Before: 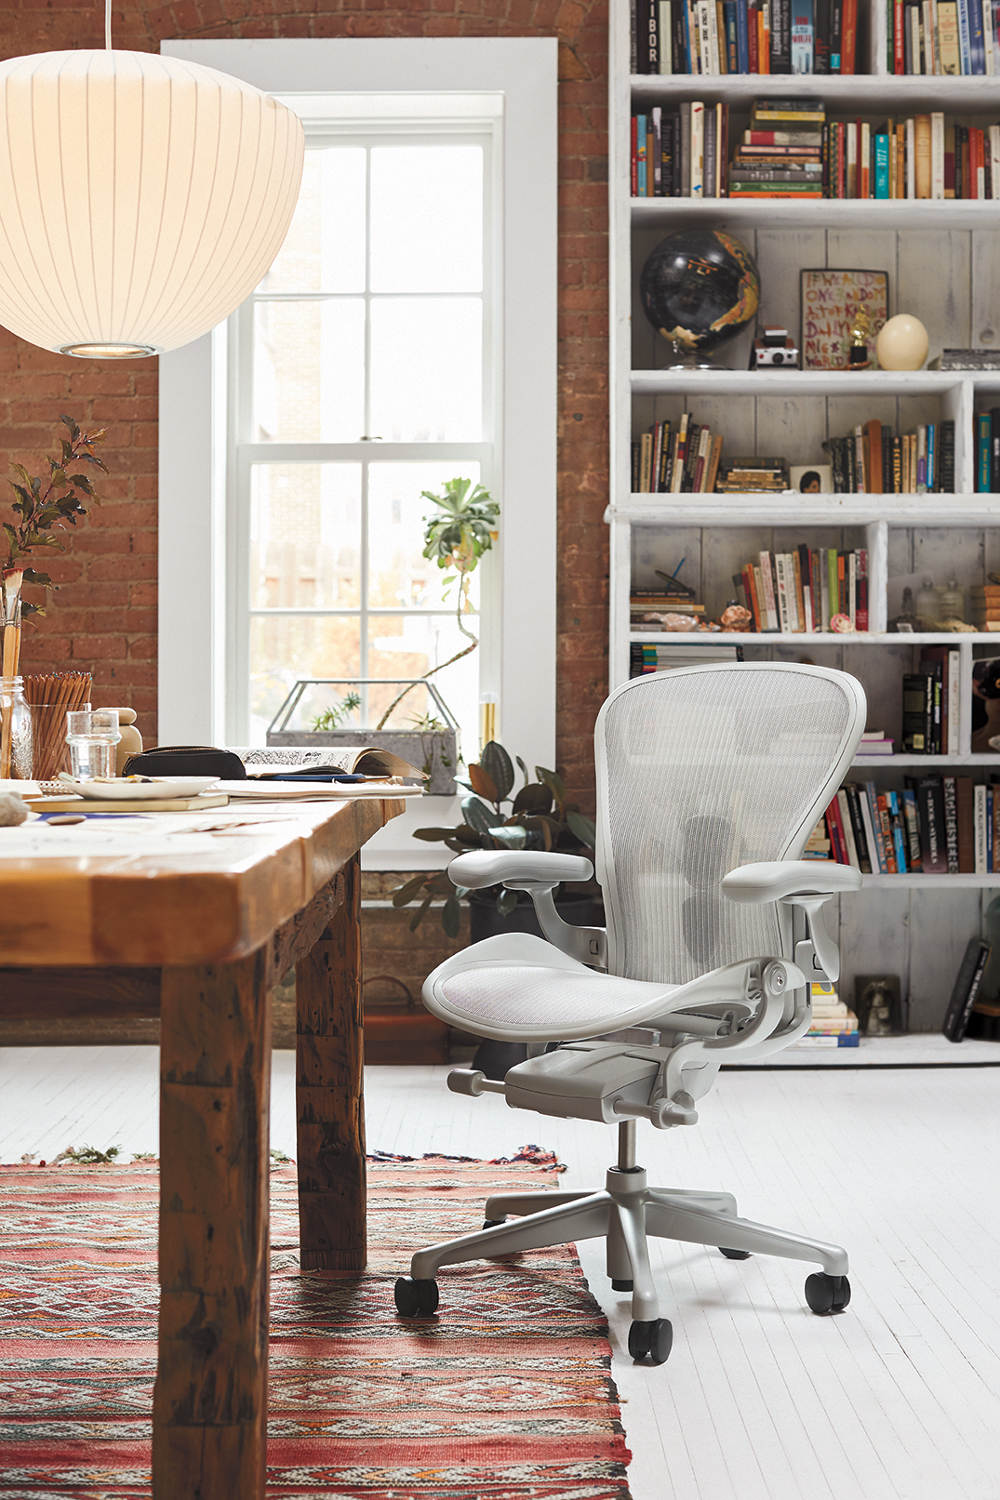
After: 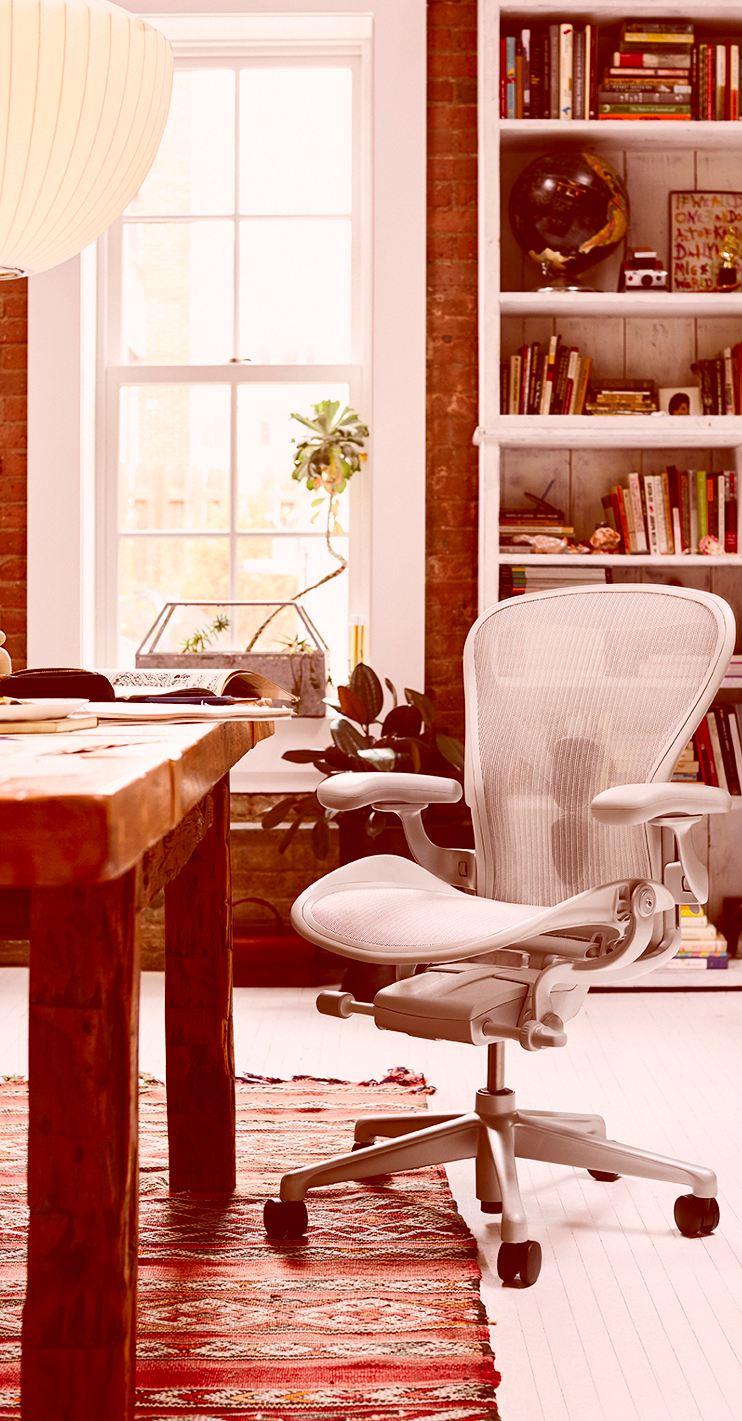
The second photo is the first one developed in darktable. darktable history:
contrast brightness saturation: contrast 0.16, saturation 0.32
color correction: highlights a* 9.03, highlights b* 8.71, shadows a* 40, shadows b* 40, saturation 0.8
crop and rotate: left 13.15%, top 5.251%, right 12.609%
color balance: lift [1, 1.015, 1.004, 0.985], gamma [1, 0.958, 0.971, 1.042], gain [1, 0.956, 0.977, 1.044]
